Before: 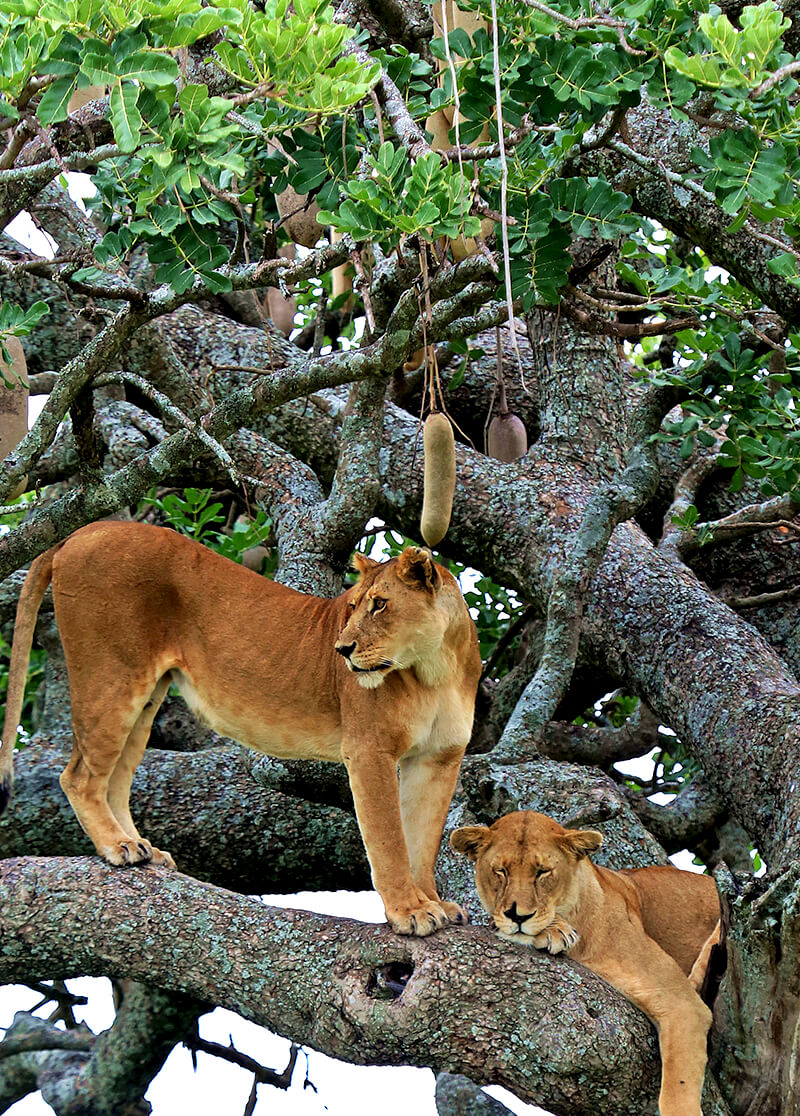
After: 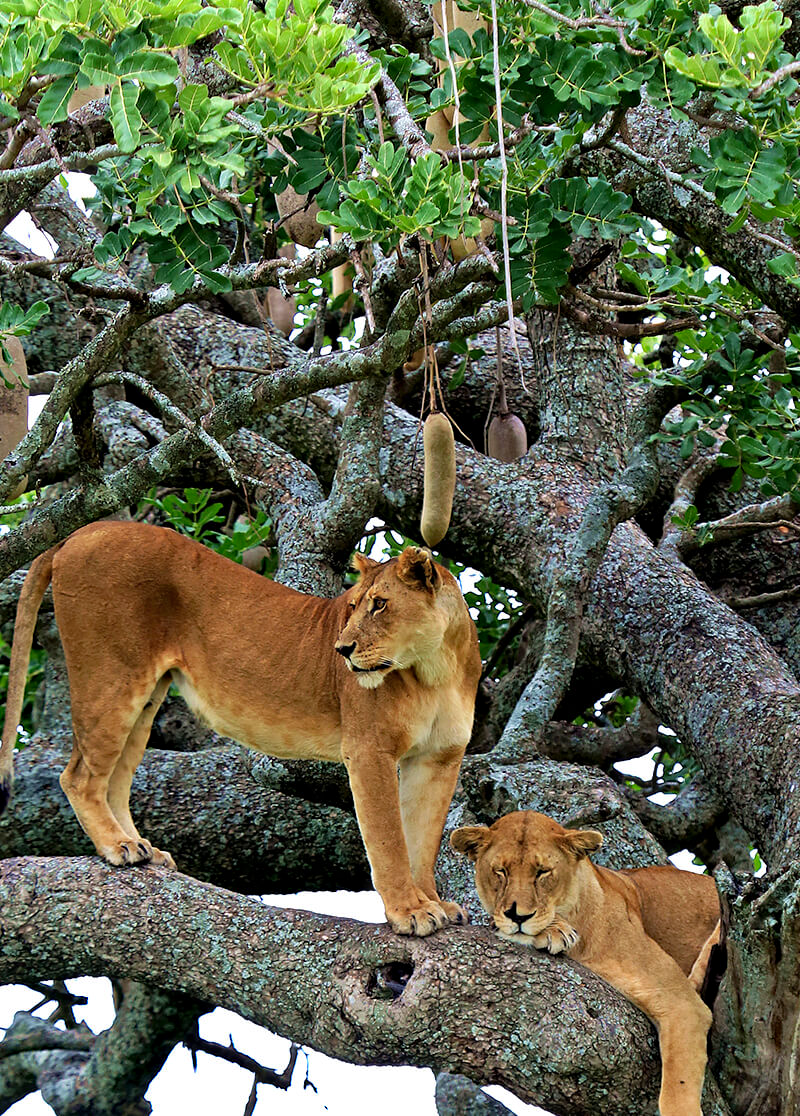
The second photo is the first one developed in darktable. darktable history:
haze removal: compatibility mode true, adaptive false
shadows and highlights: shadows -23.91, highlights 49.37, soften with gaussian
color zones: curves: ch1 [(0.077, 0.436) (0.25, 0.5) (0.75, 0.5)]
